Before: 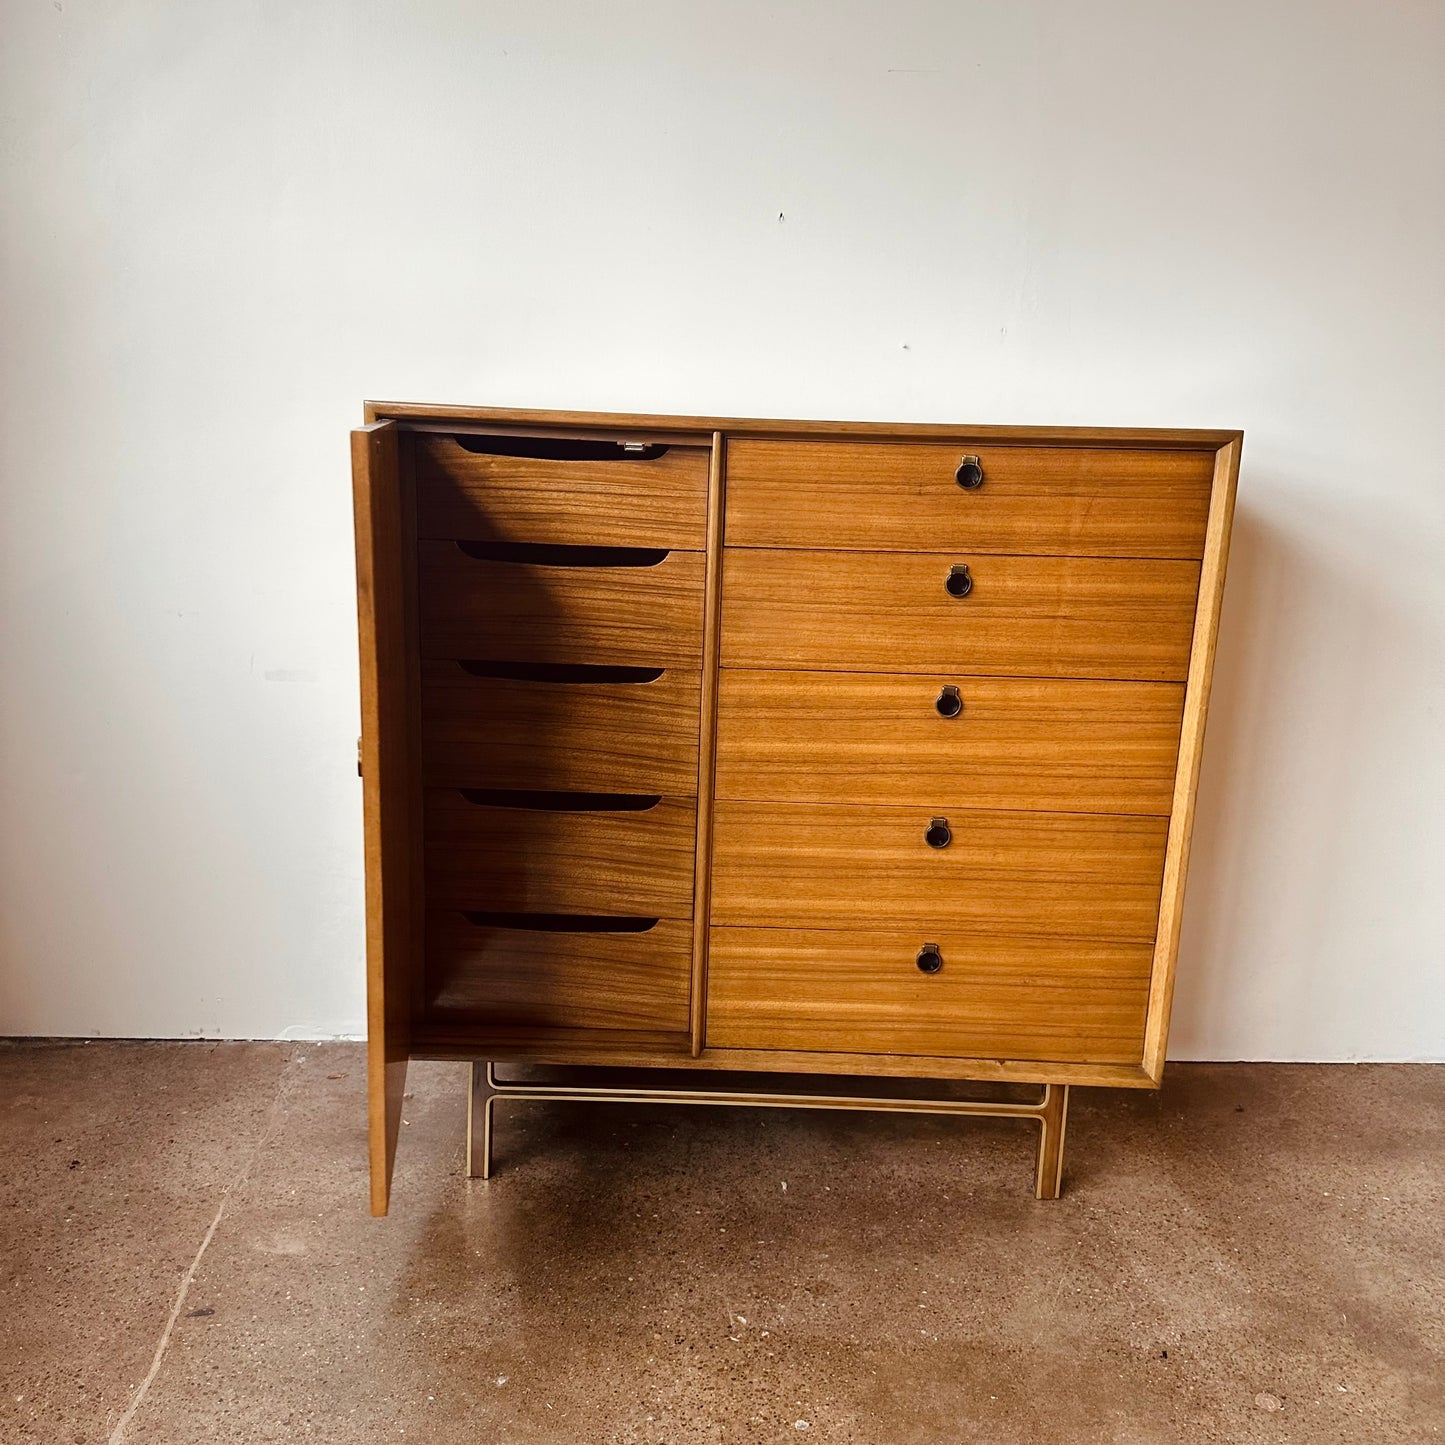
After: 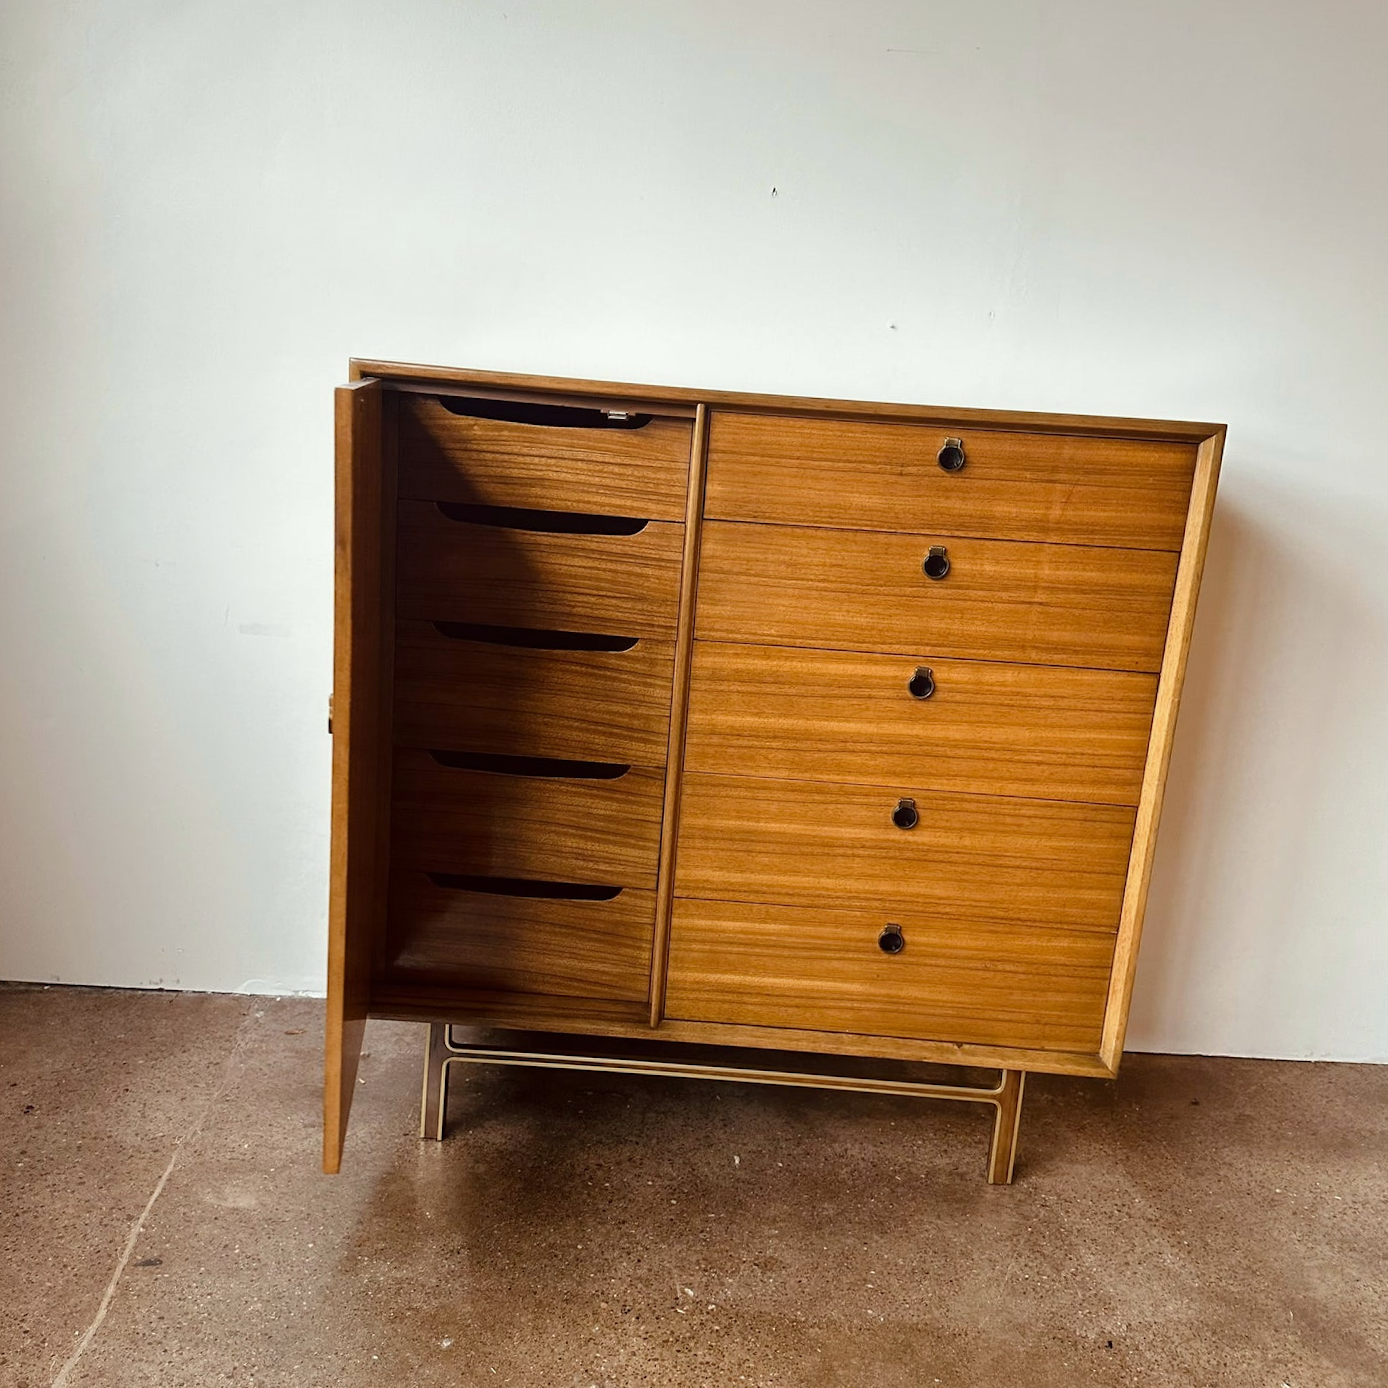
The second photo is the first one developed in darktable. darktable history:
white balance: red 0.978, blue 0.999
crop and rotate: angle -2.38°
base curve: curves: ch0 [(0, 0) (0.472, 0.455) (1, 1)], preserve colors none
